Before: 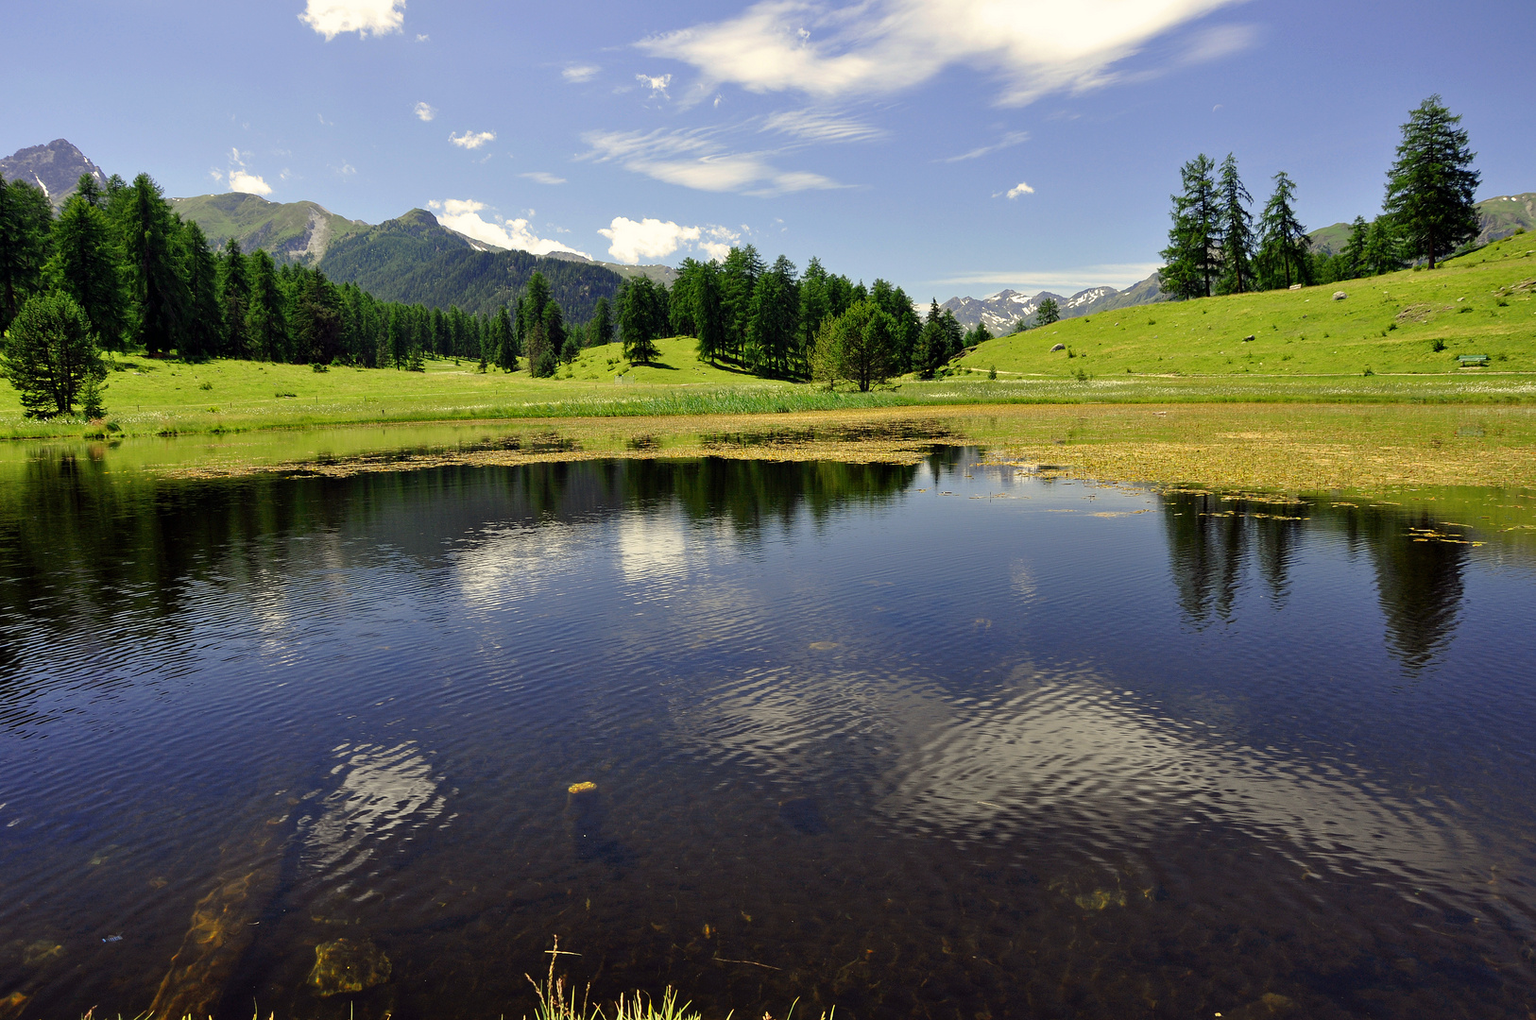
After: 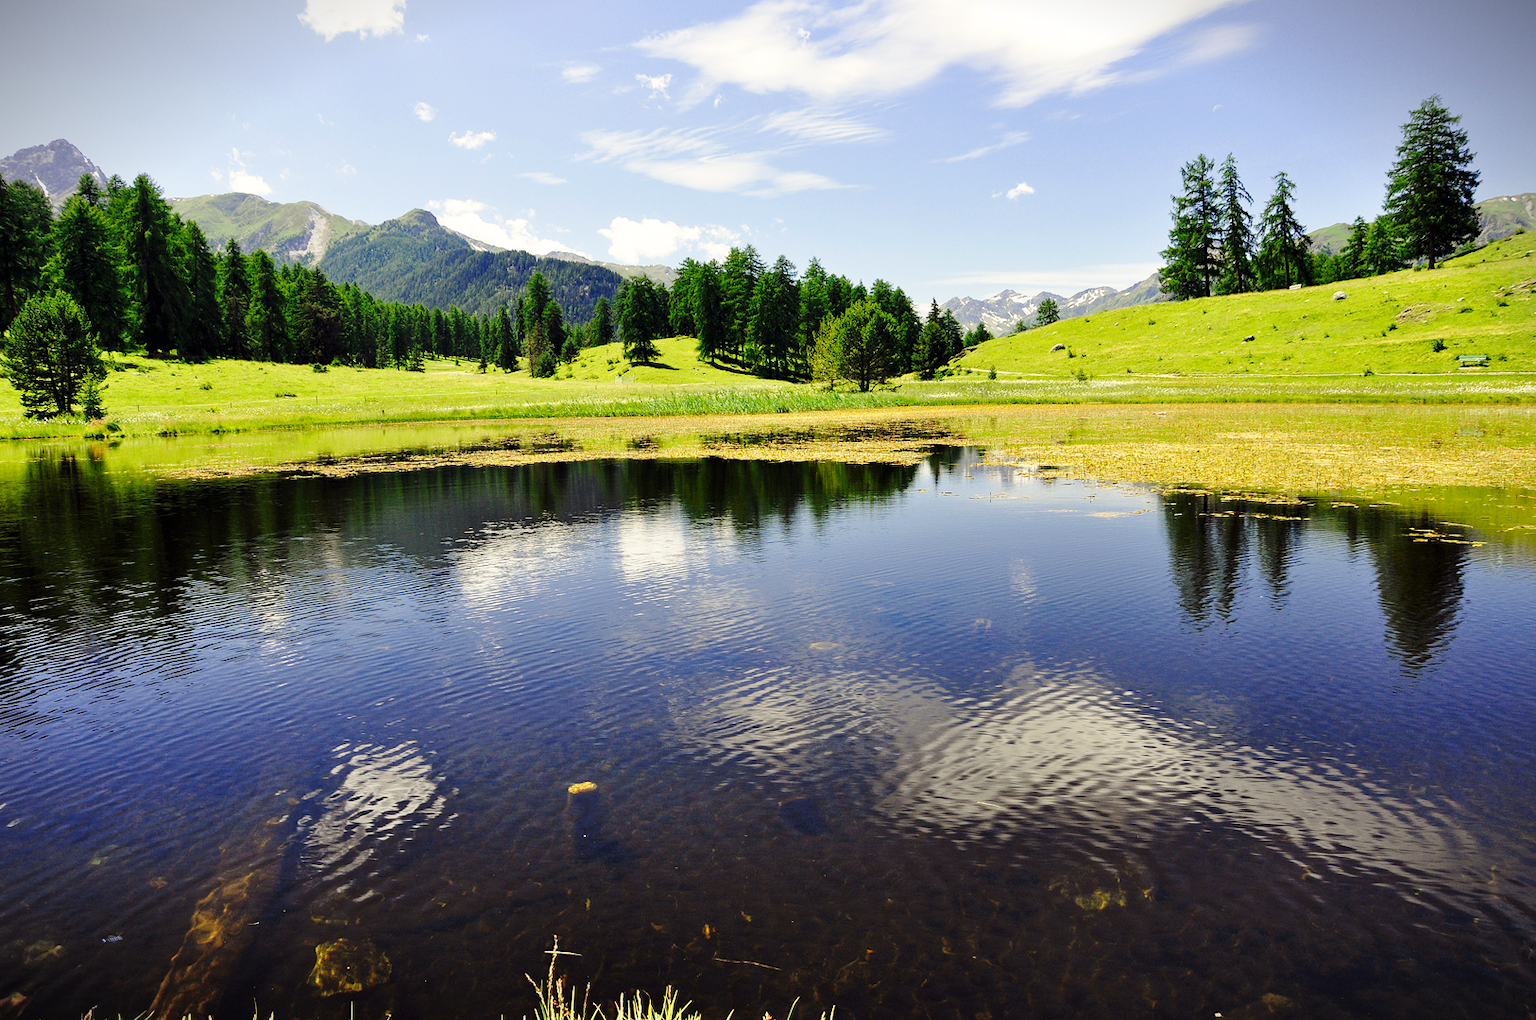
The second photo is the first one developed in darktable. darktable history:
vignetting: fall-off start 100.63%, brightness -0.719, saturation -0.479, width/height ratio 1.324
base curve: curves: ch0 [(0, 0) (0.028, 0.03) (0.121, 0.232) (0.46, 0.748) (0.859, 0.968) (1, 1)], preserve colors none
